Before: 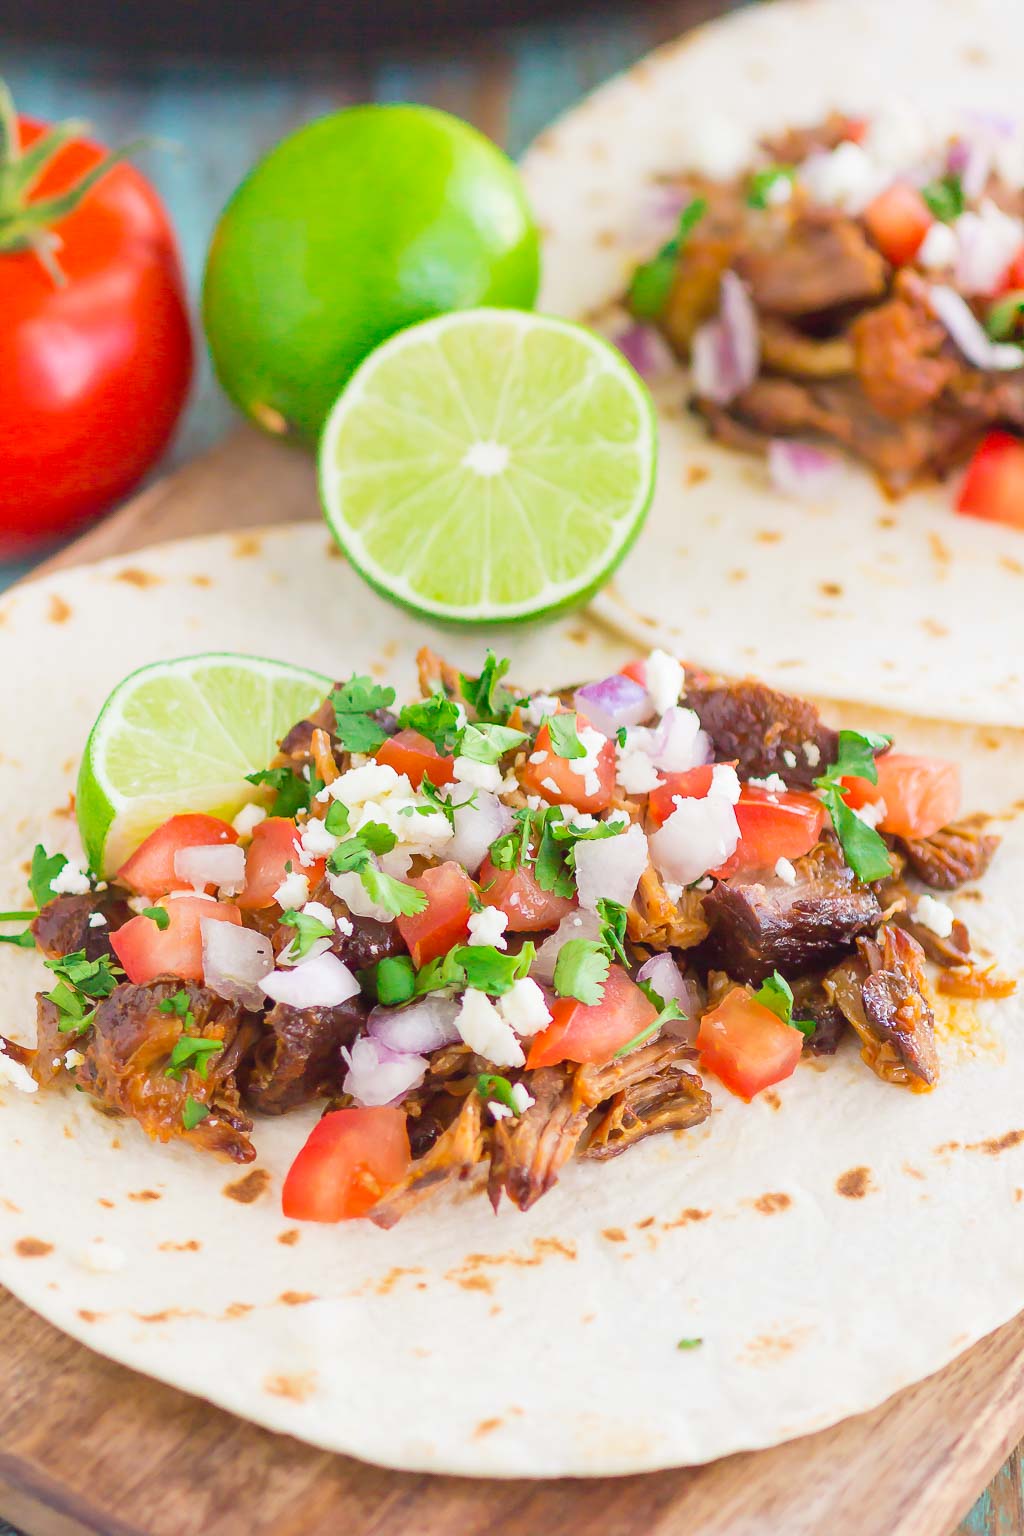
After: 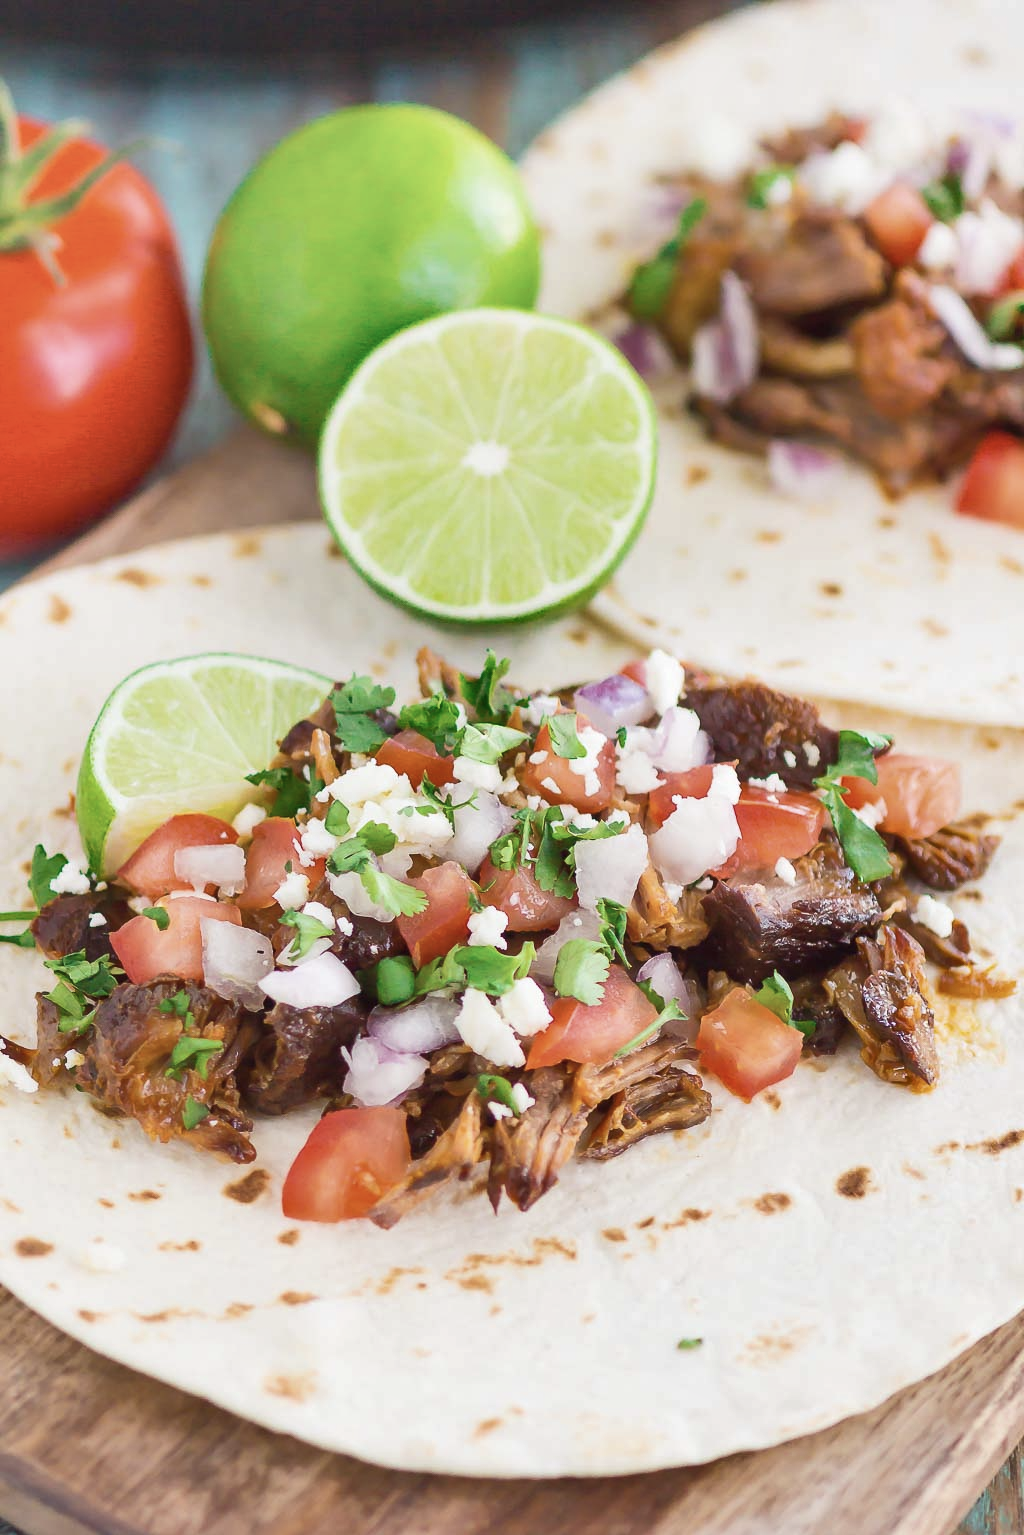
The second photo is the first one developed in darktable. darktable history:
contrast brightness saturation: contrast 0.096, saturation -0.303
crop: bottom 0.064%
shadows and highlights: radius 136.17, soften with gaussian
